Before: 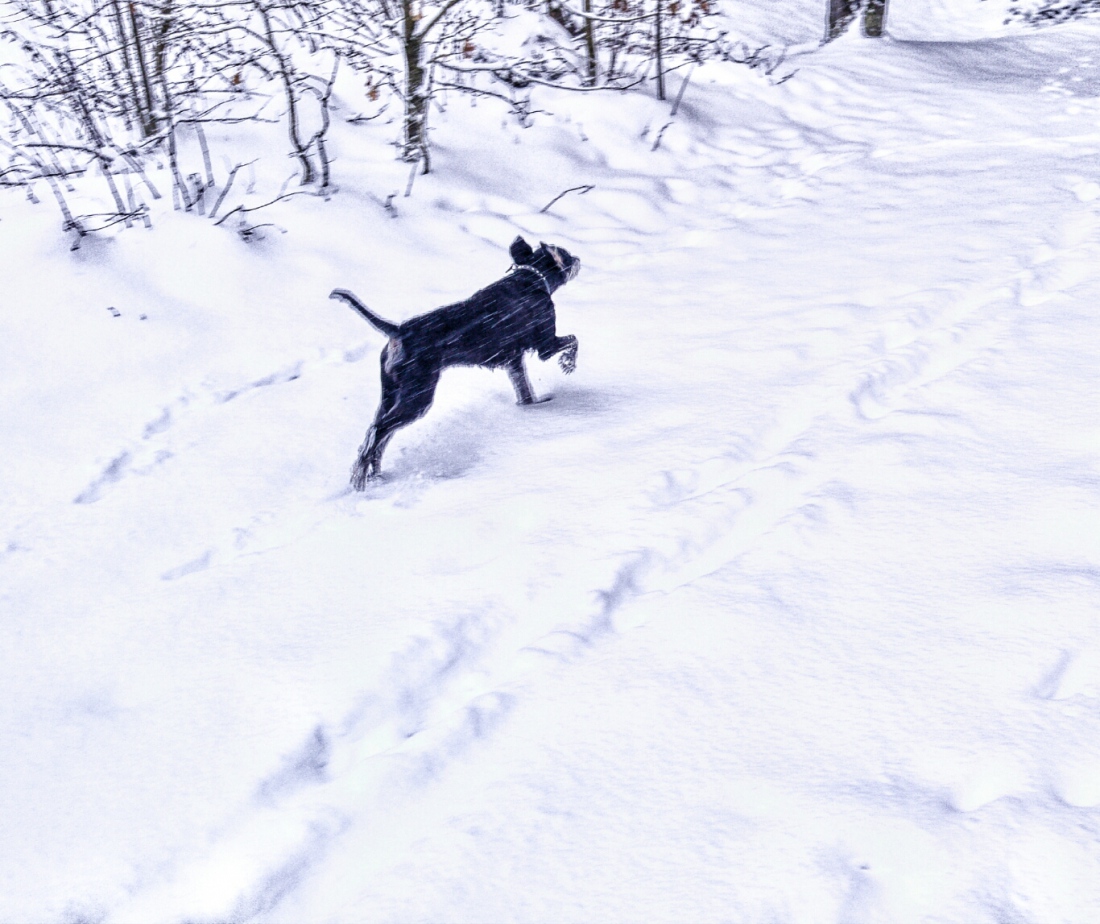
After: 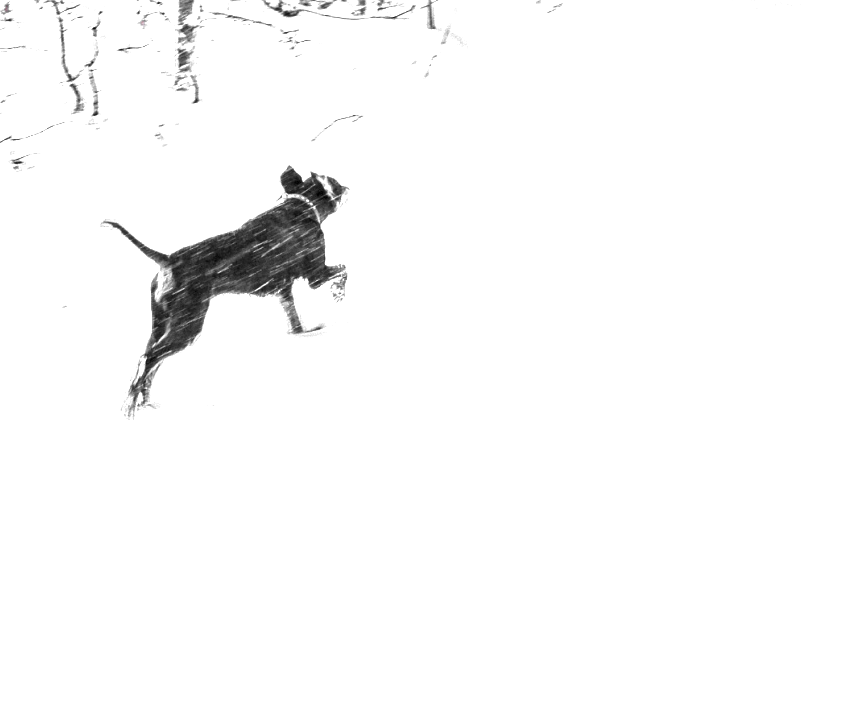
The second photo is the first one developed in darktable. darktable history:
color zones: curves: ch0 [(0, 0.447) (0.184, 0.543) (0.323, 0.476) (0.429, 0.445) (0.571, 0.443) (0.714, 0.451) (0.857, 0.452) (1, 0.447)]; ch1 [(0, 0.464) (0.176, 0.46) (0.287, 0.177) (0.429, 0.002) (0.571, 0) (0.714, 0) (0.857, 0) (1, 0.464)]
exposure: exposure 1.996 EV, compensate highlight preservation false
crop and rotate: left 20.938%, top 7.773%, right 0.503%, bottom 13.434%
color calibration: illuminant custom, x 0.388, y 0.387, temperature 3806.69 K
